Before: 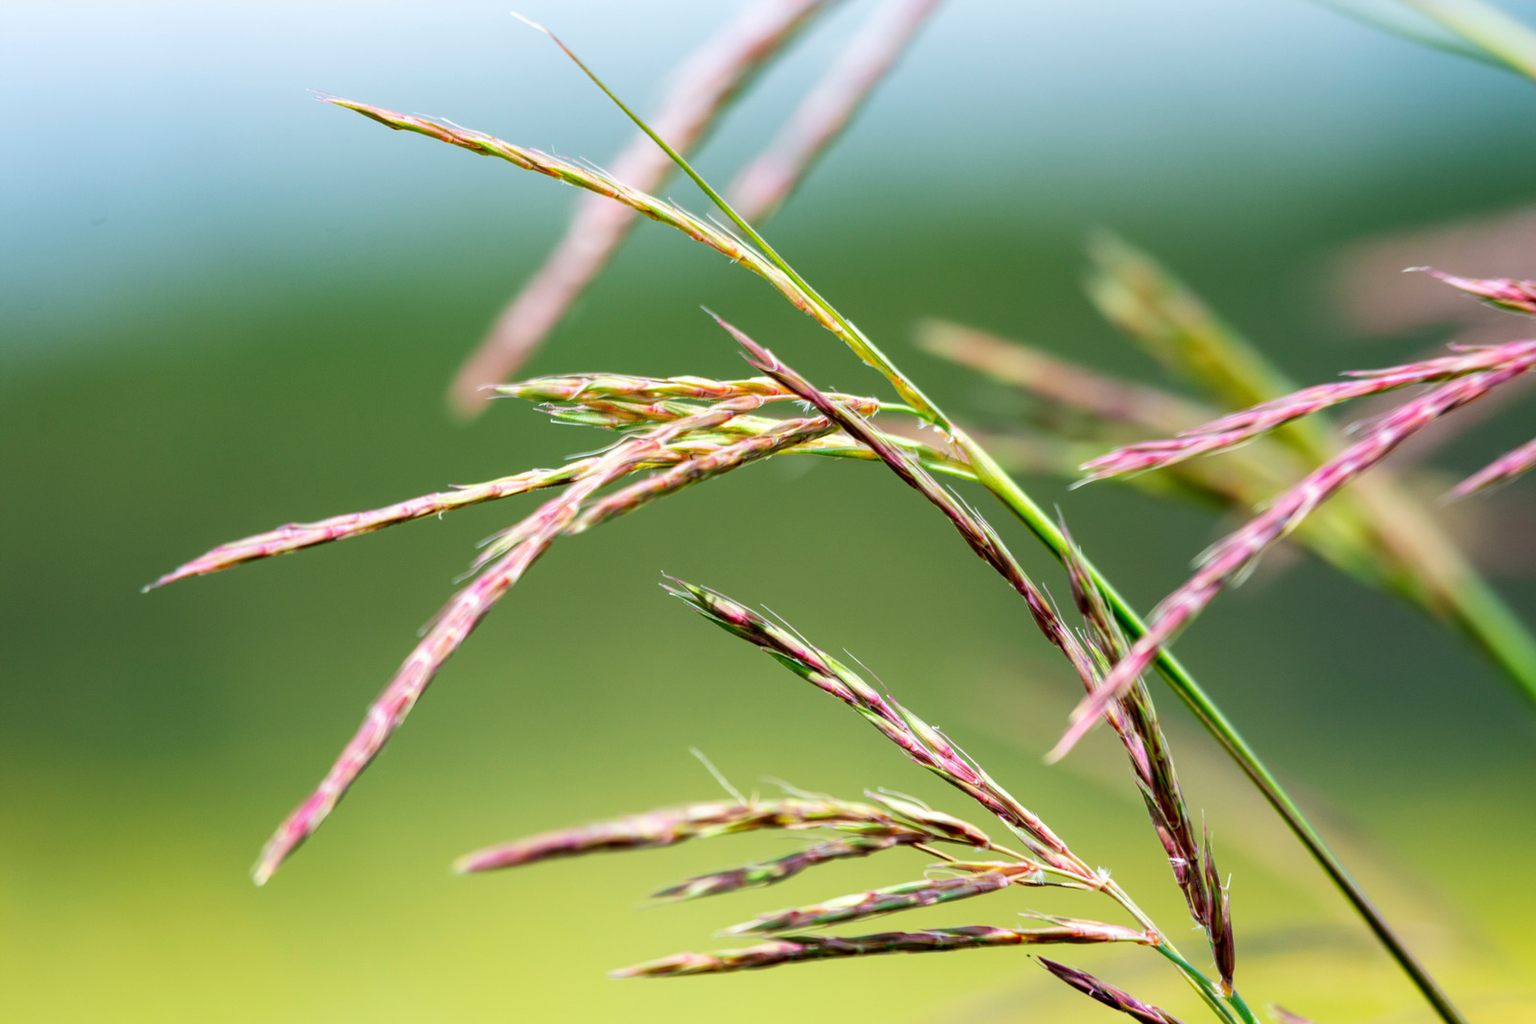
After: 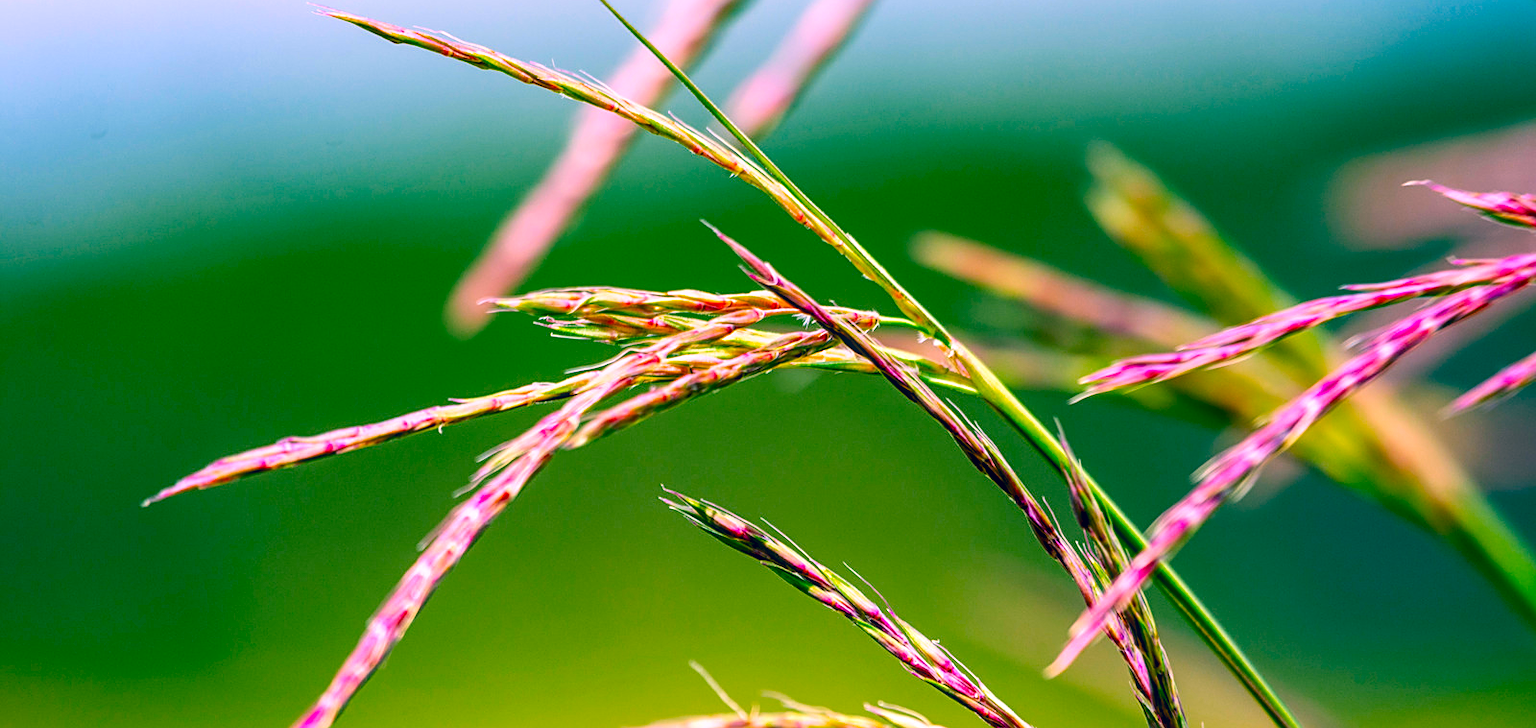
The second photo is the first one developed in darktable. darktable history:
sharpen: on, module defaults
crop and rotate: top 8.45%, bottom 20.397%
local contrast: detail 130%
color correction: highlights a* 16.31, highlights b* 0.314, shadows a* -15.01, shadows b* -13.99, saturation 1.49
color balance rgb: shadows lift › chroma 2.035%, shadows lift › hue 217.64°, power › hue 62.83°, perceptual saturation grading › global saturation 19.842%, perceptual brilliance grading › highlights 14.187%, perceptual brilliance grading › shadows -18.381%, global vibrance -7.56%, contrast -13.463%, saturation formula JzAzBz (2021)
